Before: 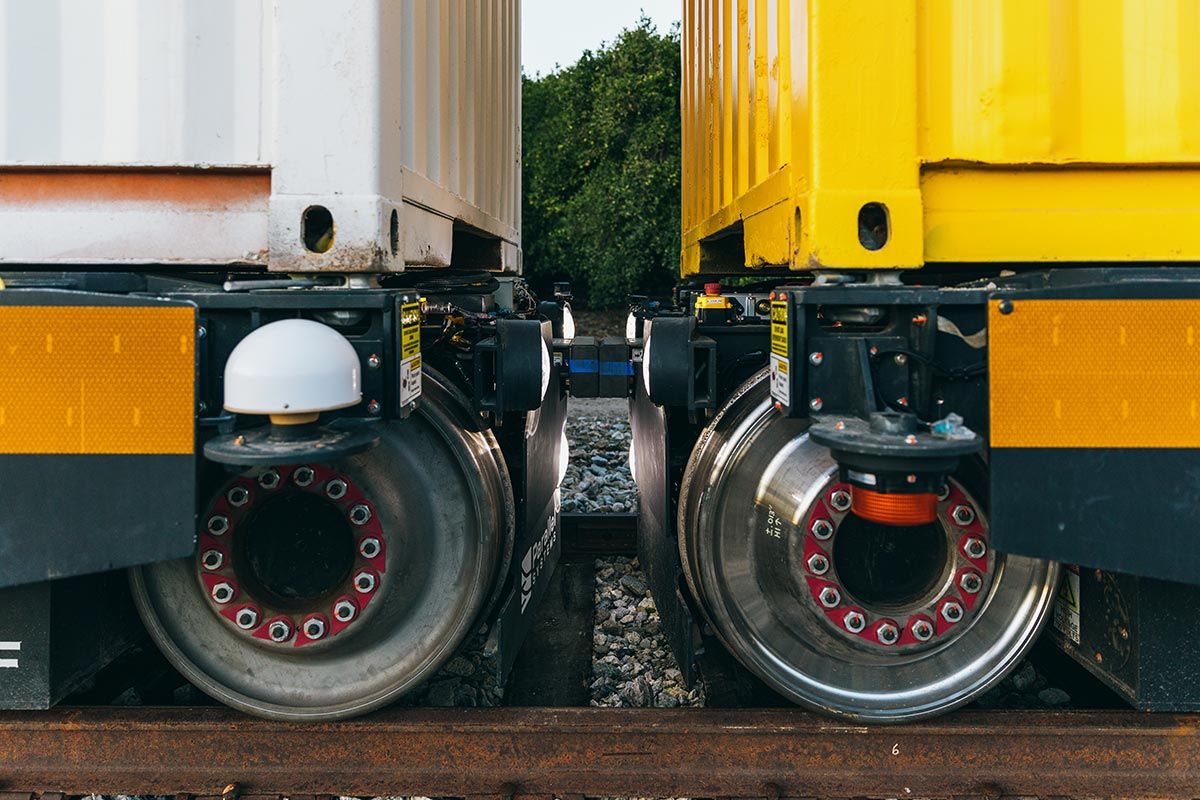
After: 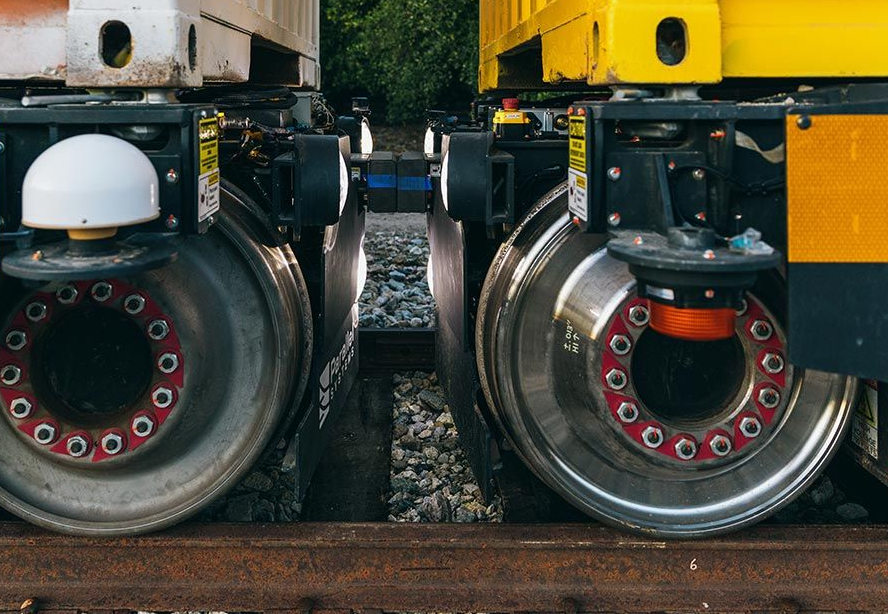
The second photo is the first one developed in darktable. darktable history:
crop: left 16.865%, top 23.141%, right 9.1%
